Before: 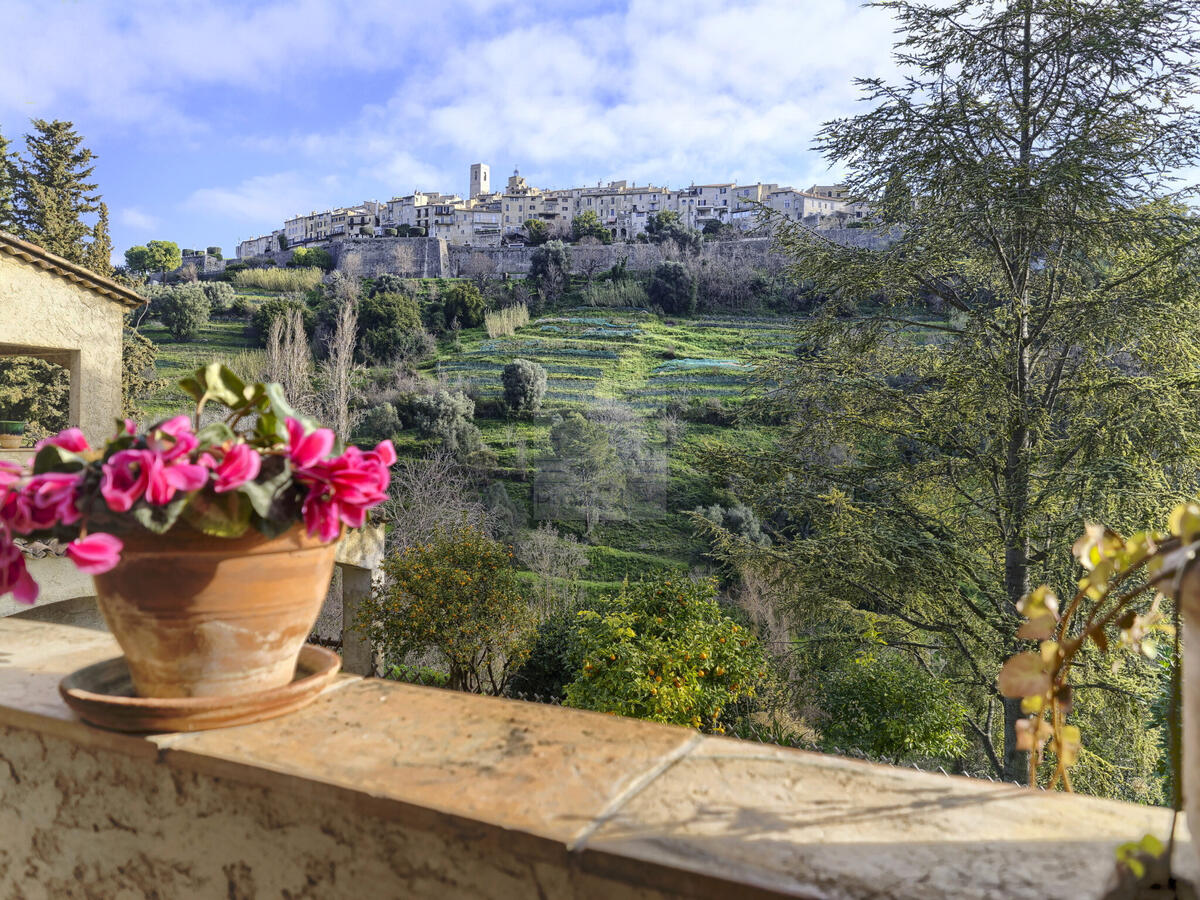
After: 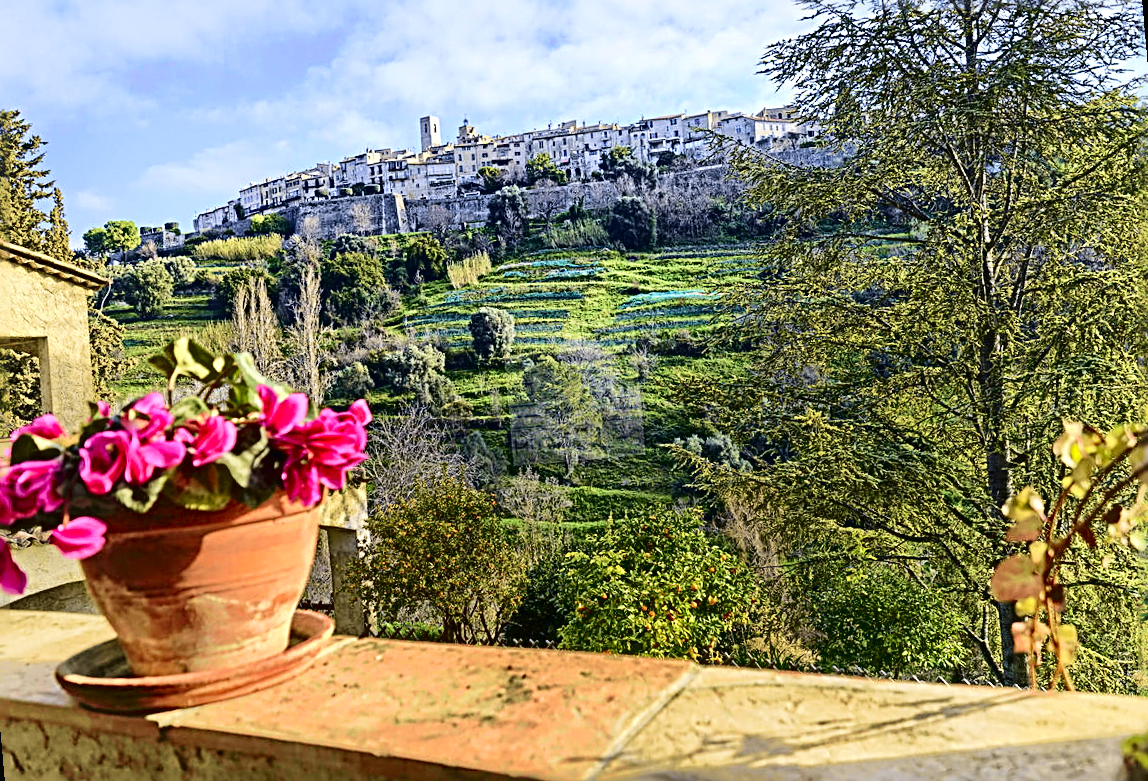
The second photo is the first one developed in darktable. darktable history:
rotate and perspective: rotation -5°, crop left 0.05, crop right 0.952, crop top 0.11, crop bottom 0.89
tone curve: curves: ch0 [(0, 0.01) (0.133, 0.057) (0.338, 0.327) (0.494, 0.55) (0.726, 0.807) (1, 1)]; ch1 [(0, 0) (0.346, 0.324) (0.45, 0.431) (0.5, 0.5) (0.522, 0.517) (0.543, 0.578) (1, 1)]; ch2 [(0, 0) (0.44, 0.424) (0.501, 0.499) (0.564, 0.611) (0.622, 0.667) (0.707, 0.746) (1, 1)], color space Lab, independent channels, preserve colors none
sharpen: radius 3.69, amount 0.928
velvia: strength 39.63%
